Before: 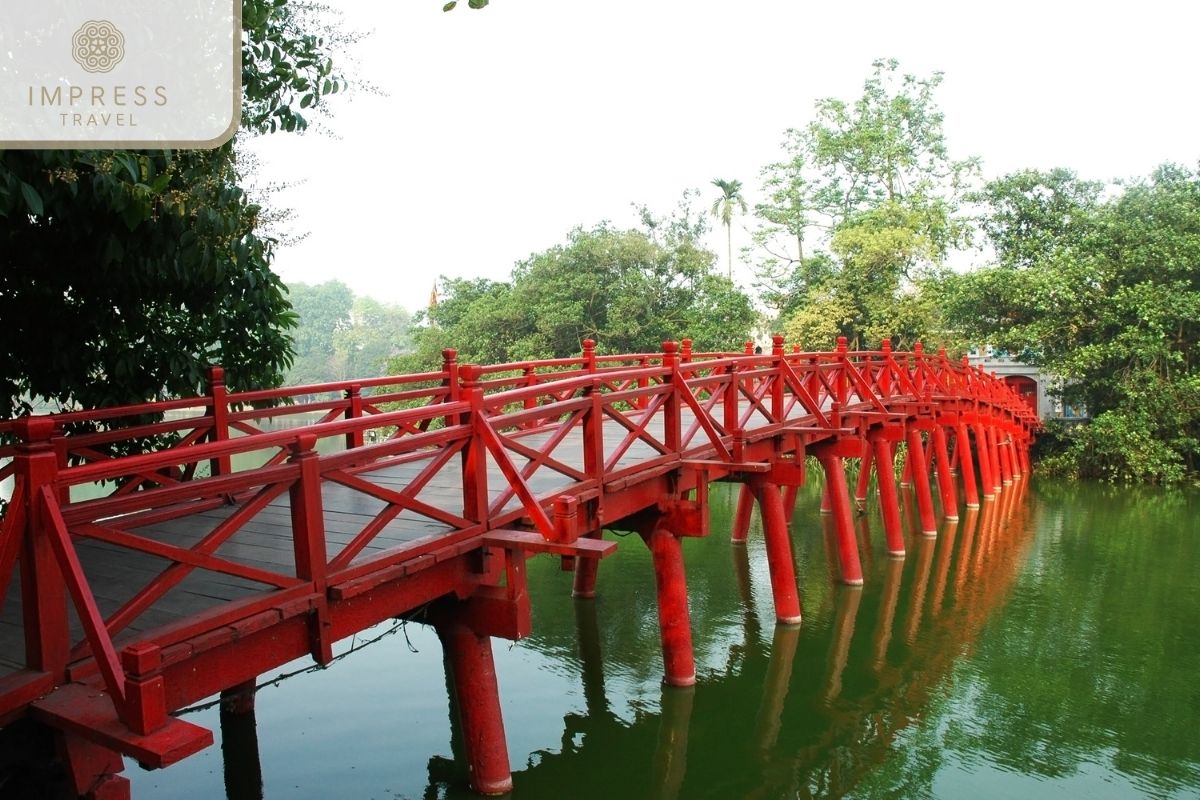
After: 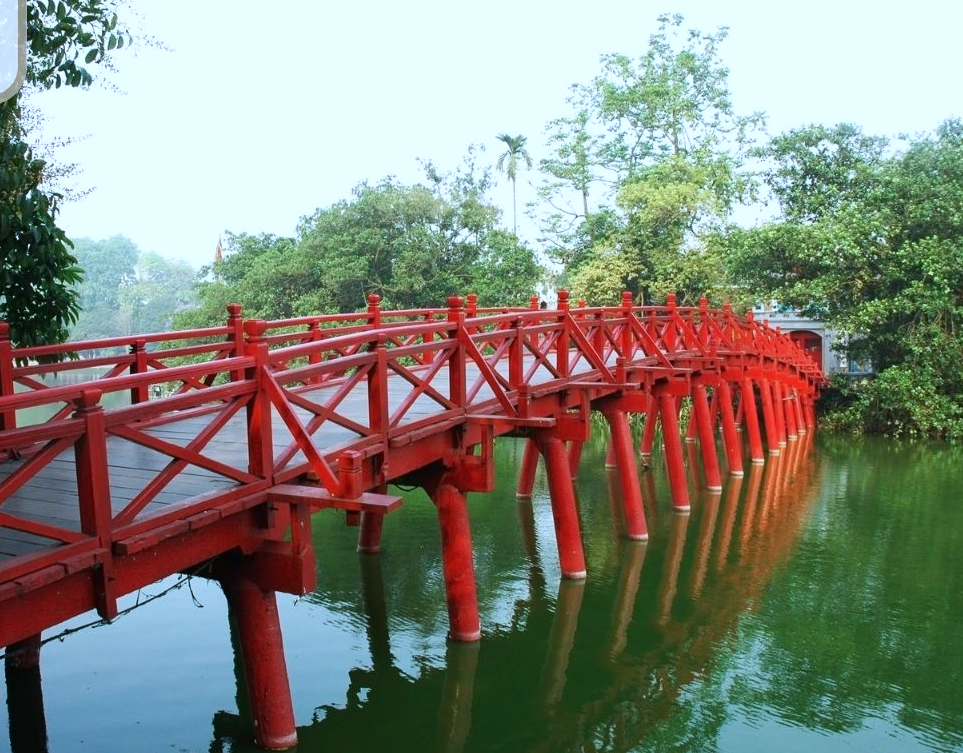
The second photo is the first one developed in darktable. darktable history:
crop and rotate: left 17.959%, top 5.771%, right 1.742%
color calibration: x 0.37, y 0.382, temperature 4313.32 K
white balance: red 0.974, blue 1.044
